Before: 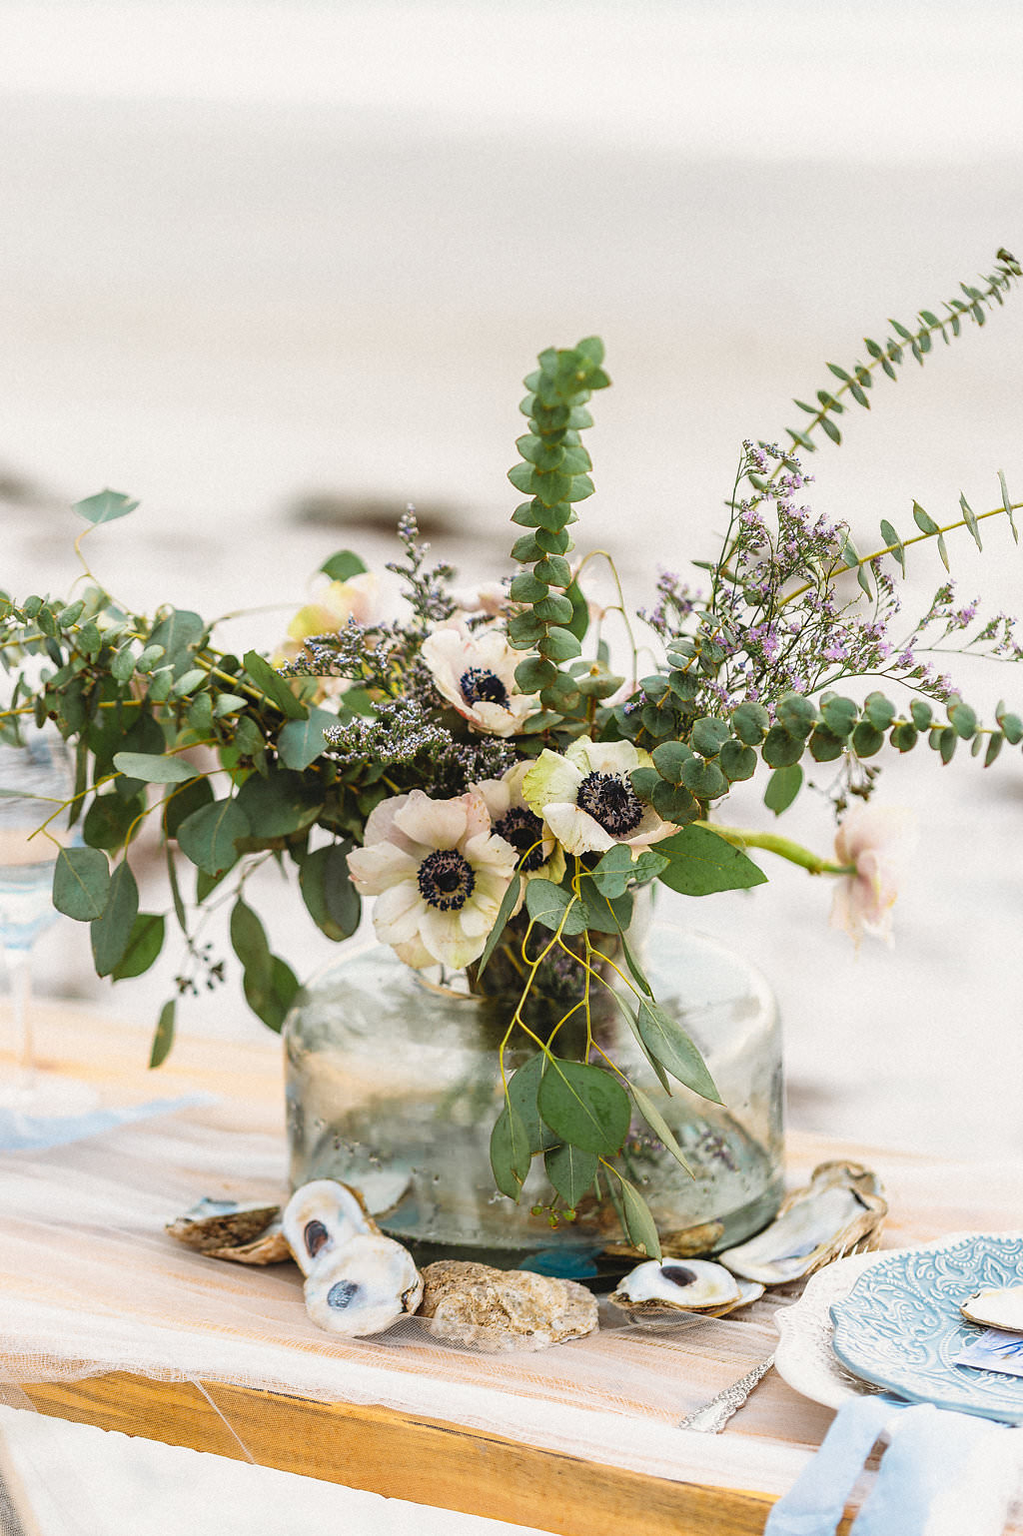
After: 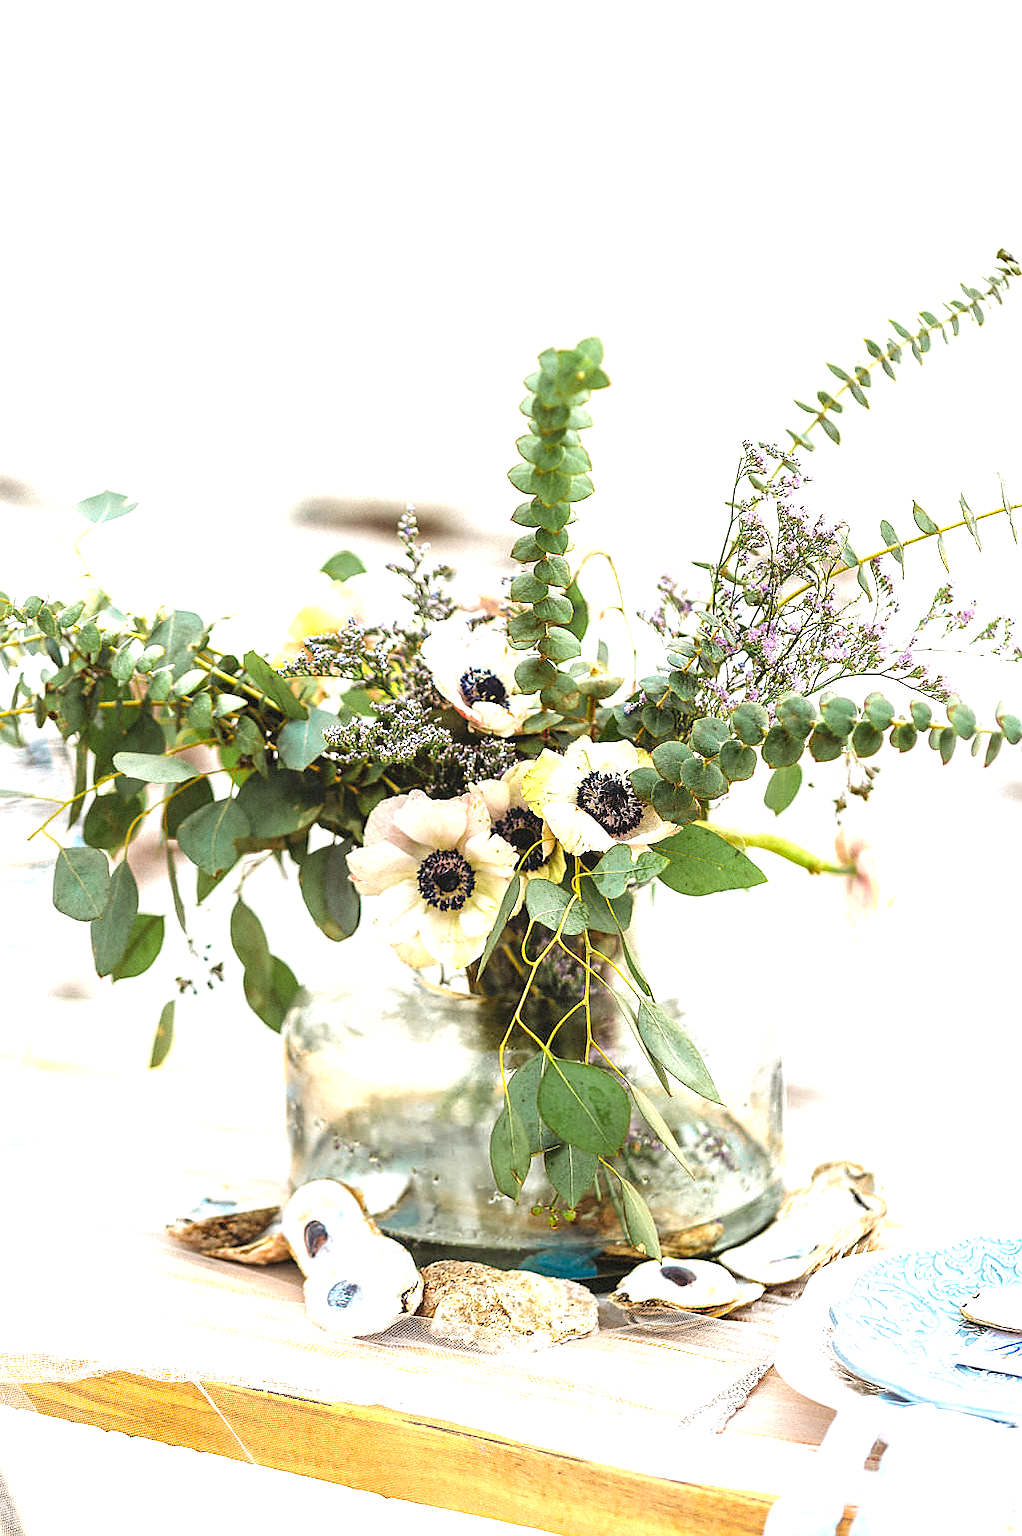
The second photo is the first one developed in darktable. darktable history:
exposure: black level correction 0.001, exposure 0.955 EV, compensate exposure bias true, compensate highlight preservation false
local contrast: highlights 101%, shadows 99%, detail 119%, midtone range 0.2
sharpen: radius 1.049
